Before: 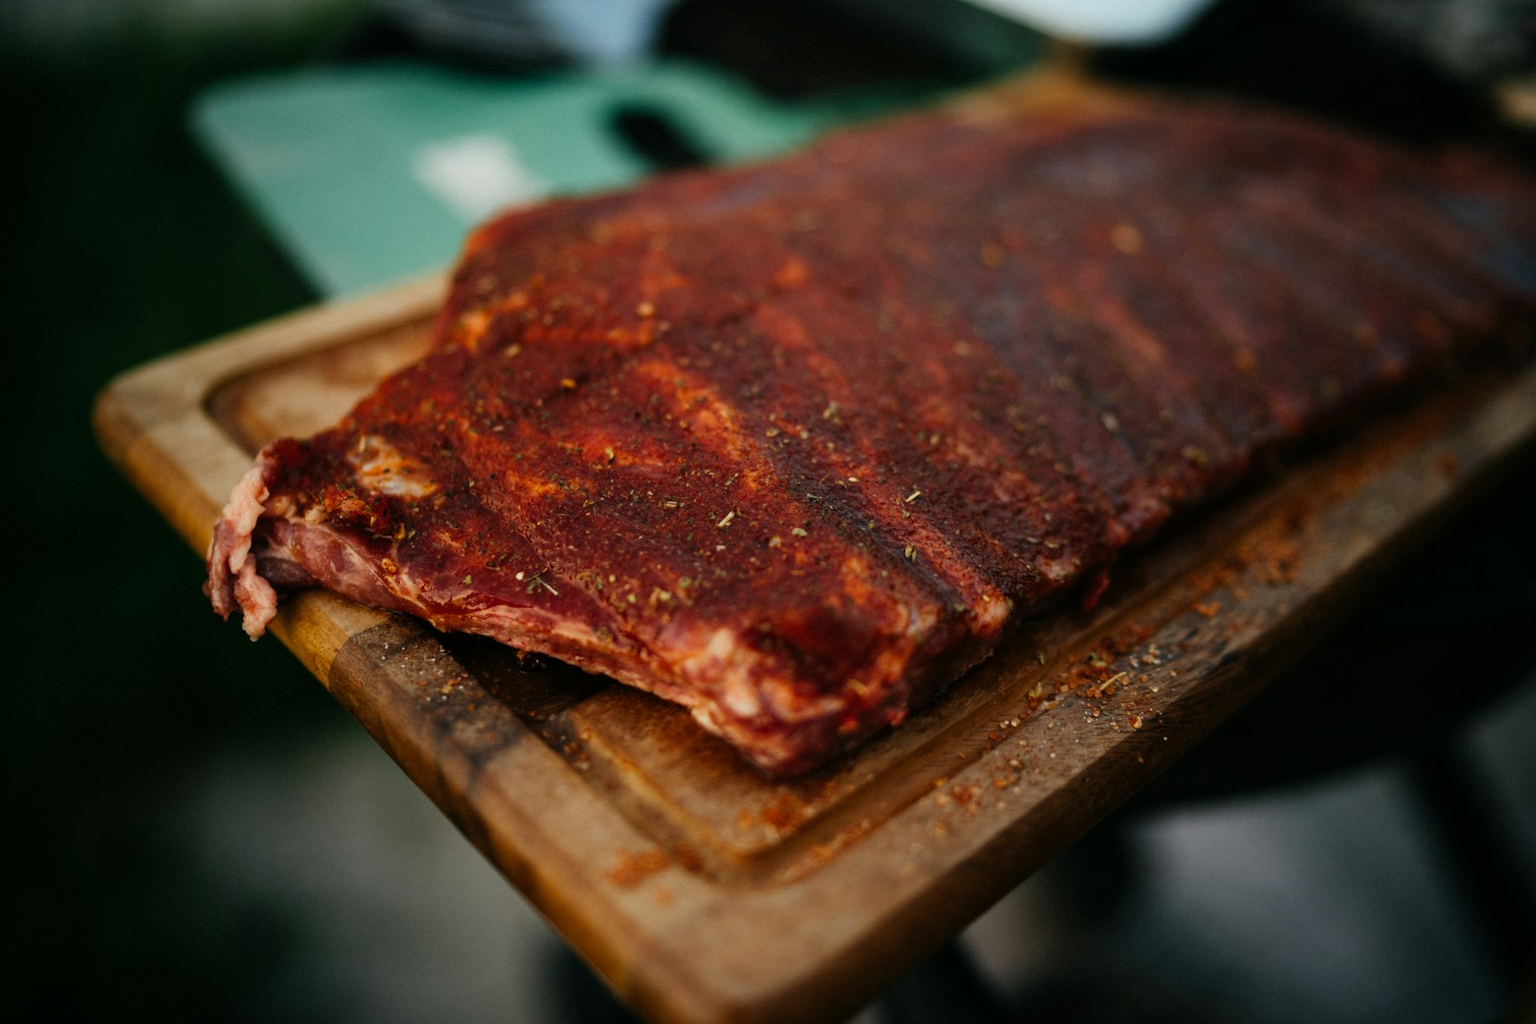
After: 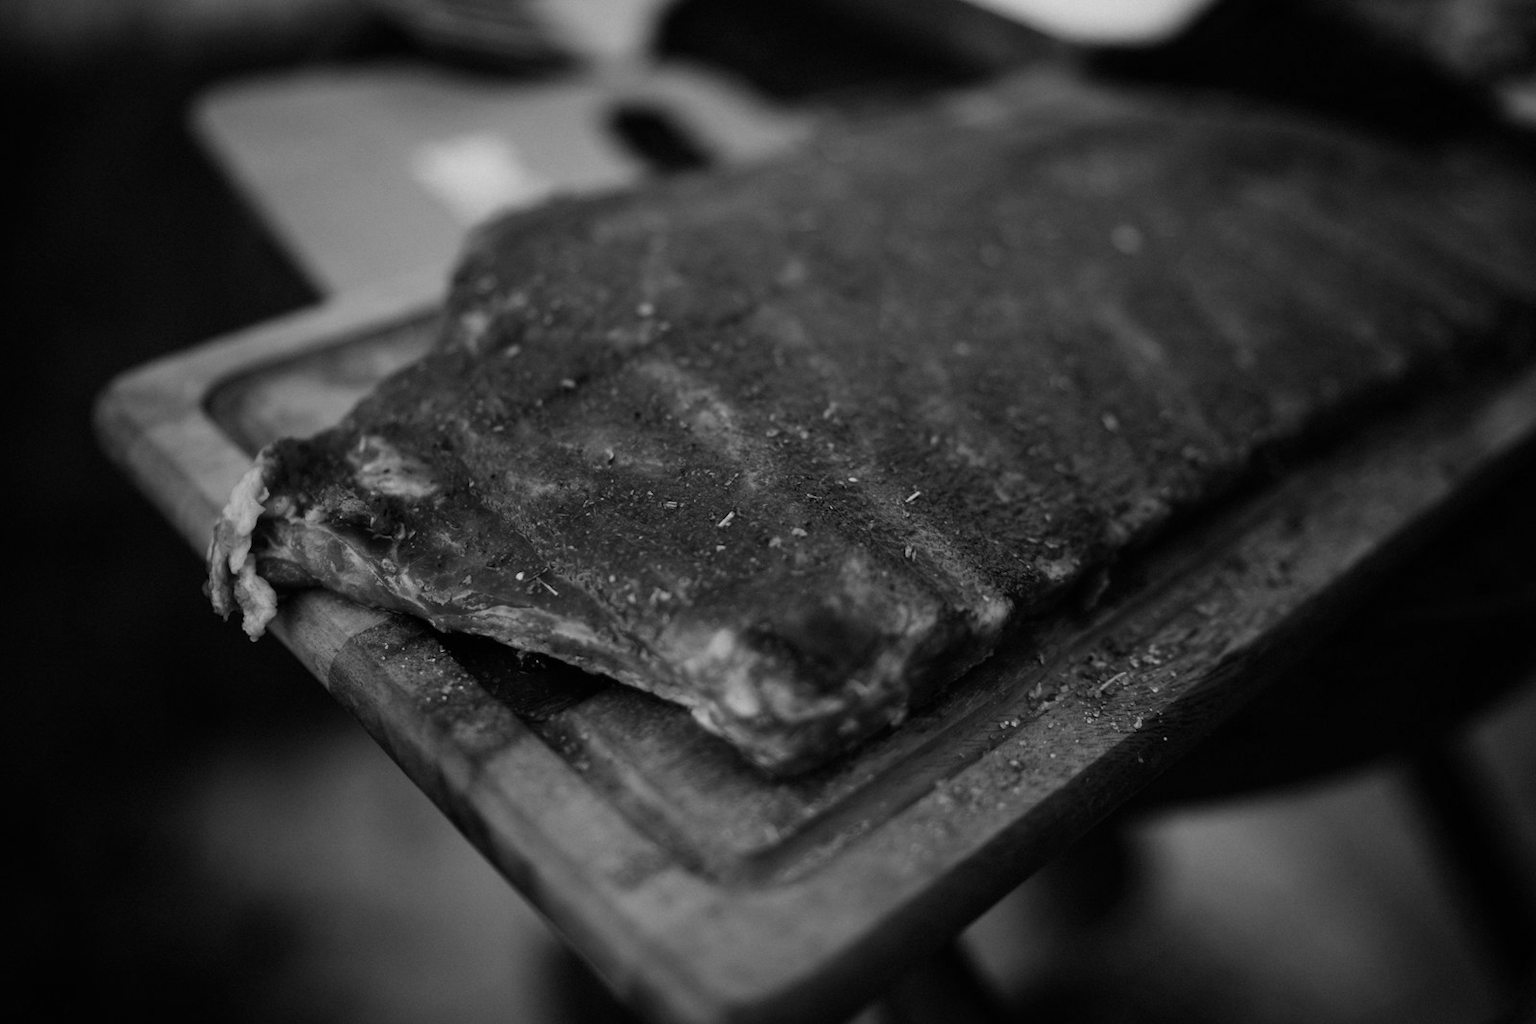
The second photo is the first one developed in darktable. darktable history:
tone equalizer: on, module defaults
color calibration: output gray [0.18, 0.41, 0.41, 0], gray › normalize channels true, illuminant same as pipeline (D50), adaptation XYZ, x 0.346, y 0.359, gamut compression 0
color balance rgb: perceptual saturation grading › global saturation 35%, perceptual saturation grading › highlights -30%, perceptual saturation grading › shadows 35%, perceptual brilliance grading › global brilliance 3%, perceptual brilliance grading › highlights -3%, perceptual brilliance grading › shadows 3%
